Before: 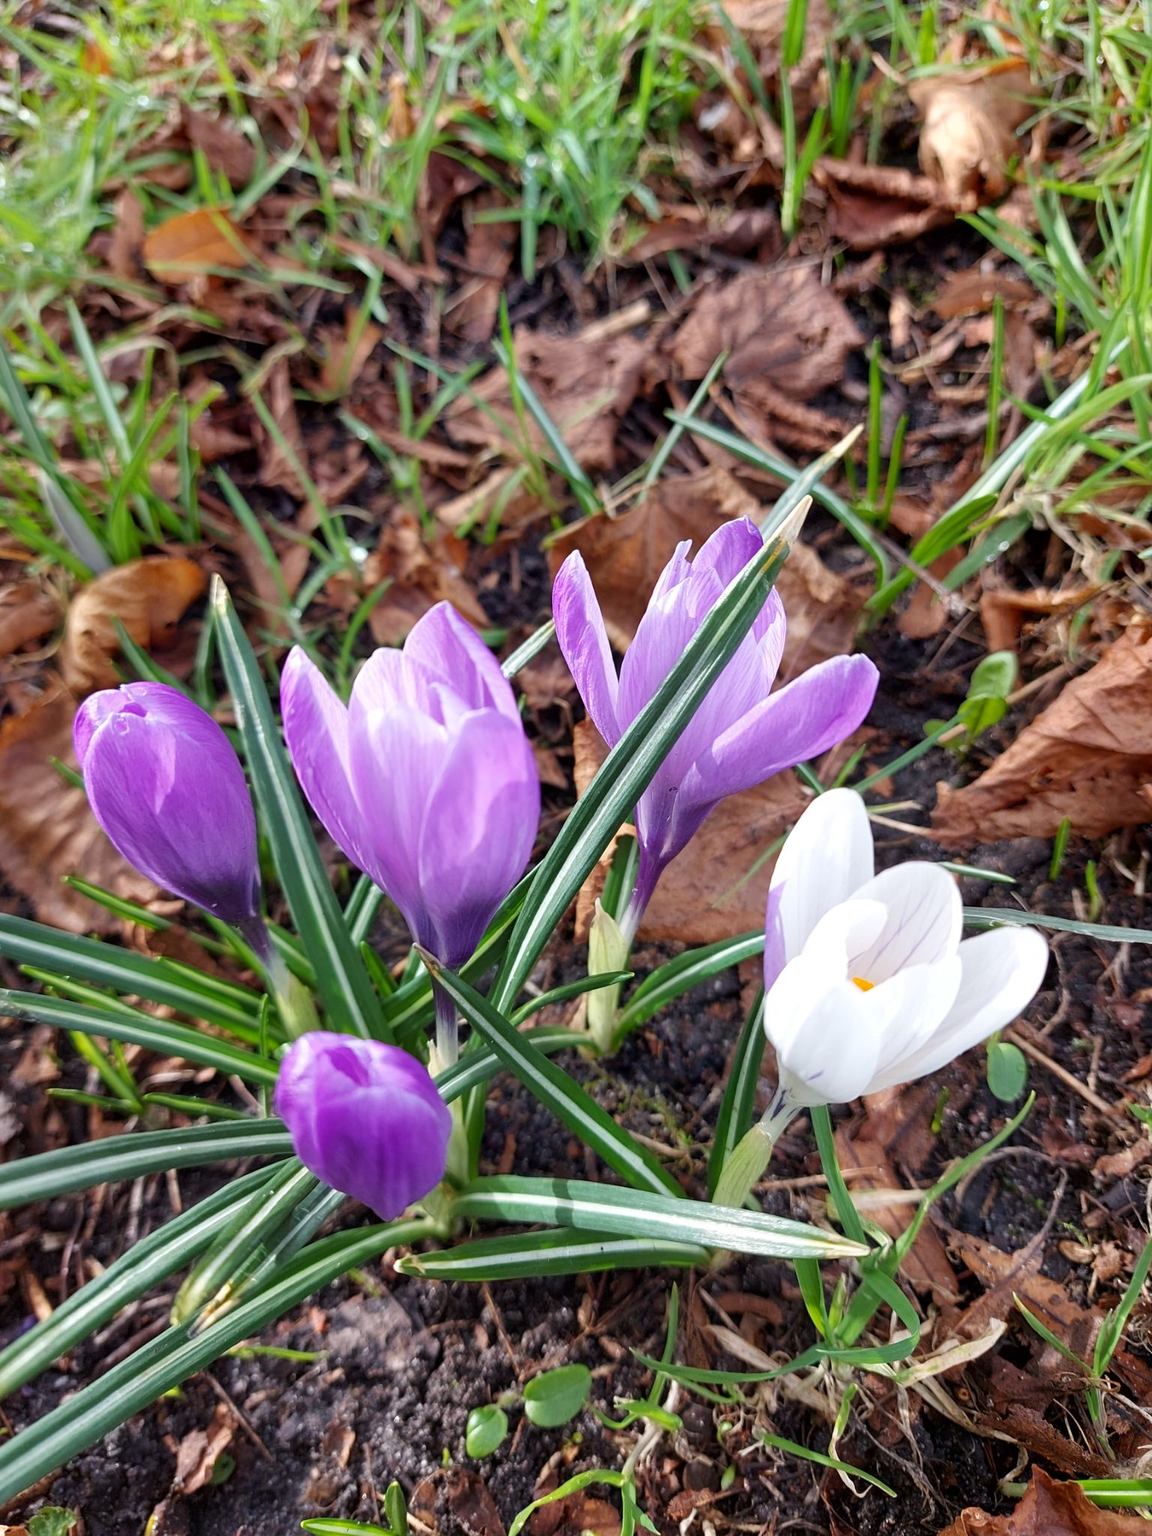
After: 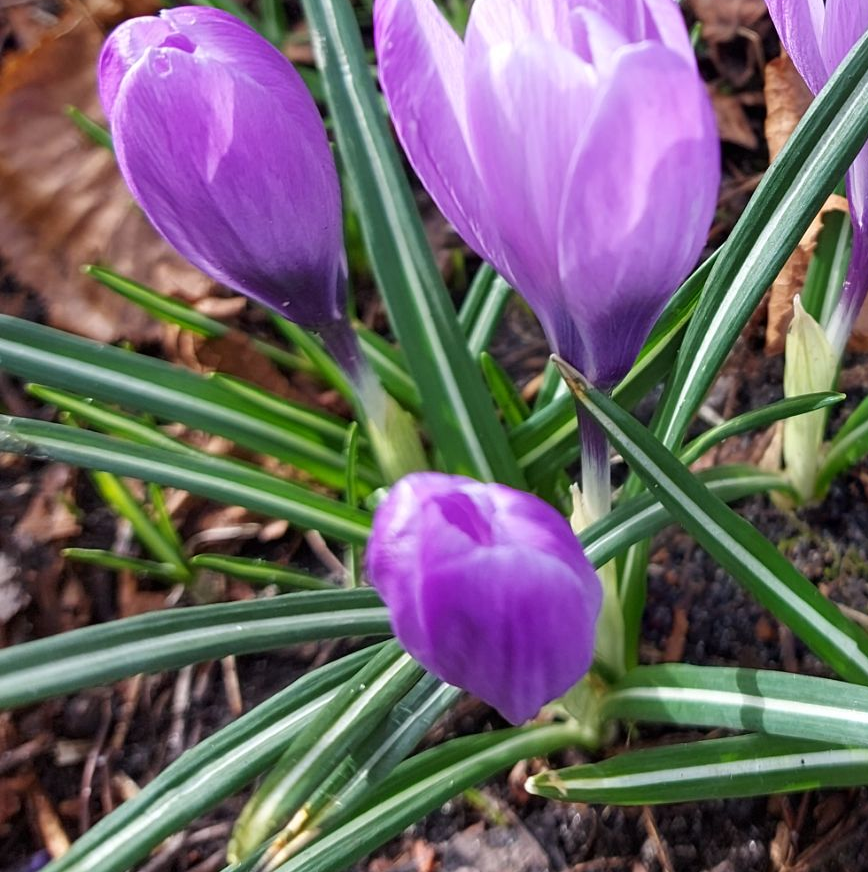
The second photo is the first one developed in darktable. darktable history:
crop: top 44.134%, right 43.477%, bottom 13.288%
